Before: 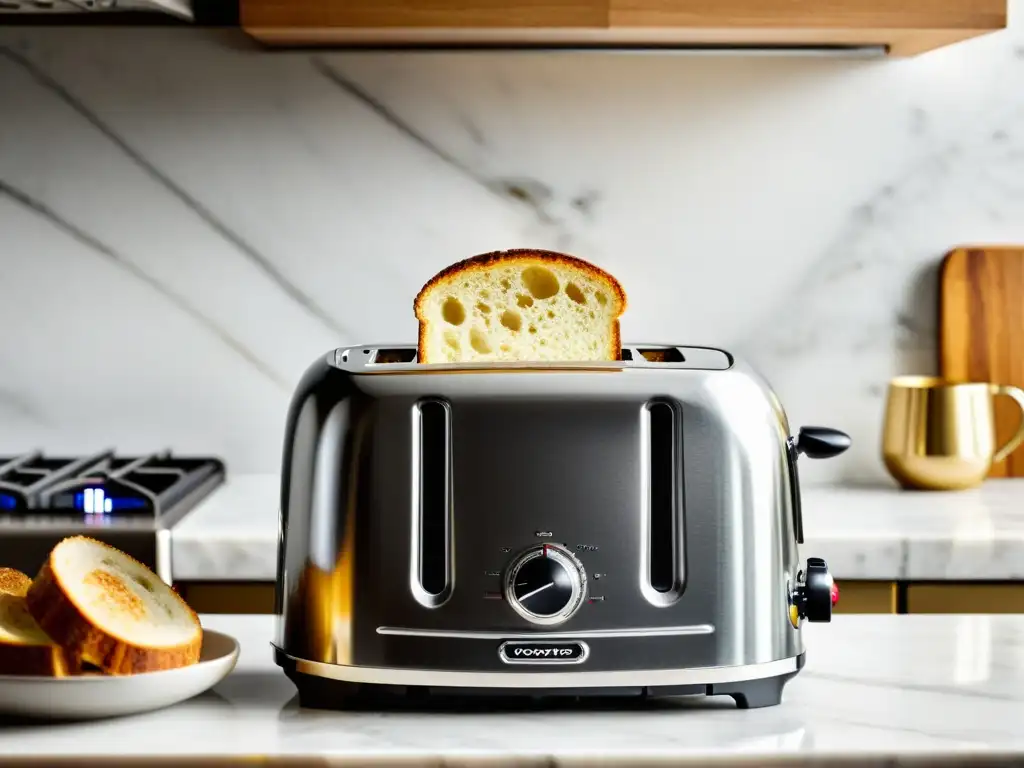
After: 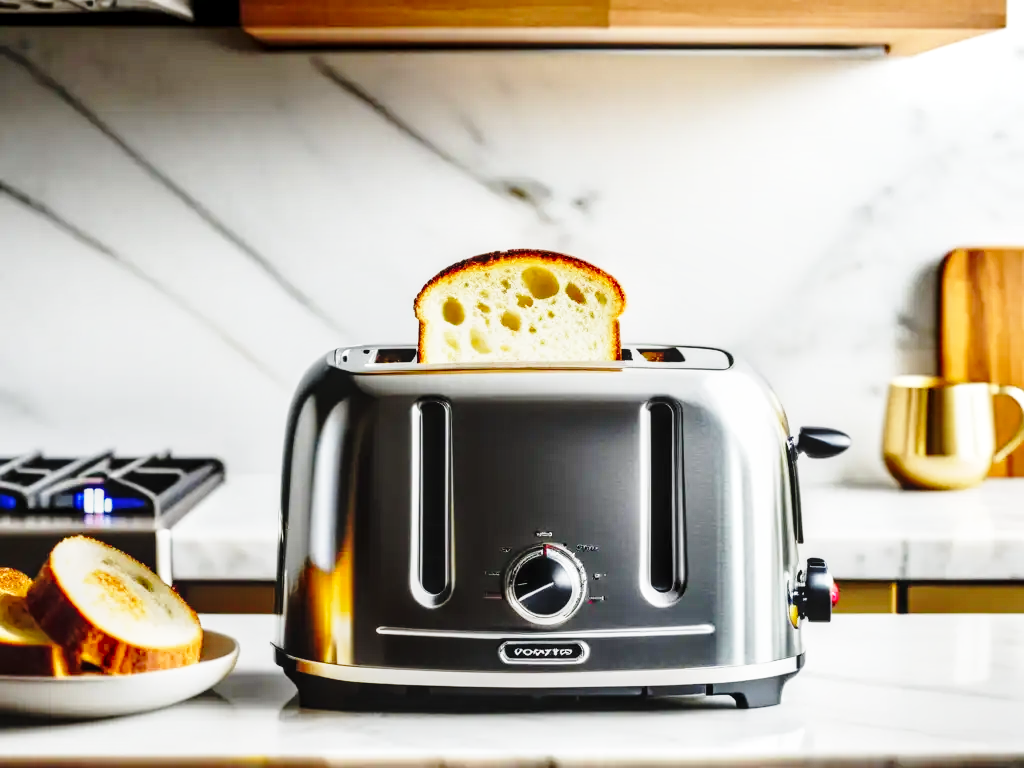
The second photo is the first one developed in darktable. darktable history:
base curve: curves: ch0 [(0, 0) (0.028, 0.03) (0.121, 0.232) (0.46, 0.748) (0.859, 0.968) (1, 1)], preserve colors none
local contrast: on, module defaults
